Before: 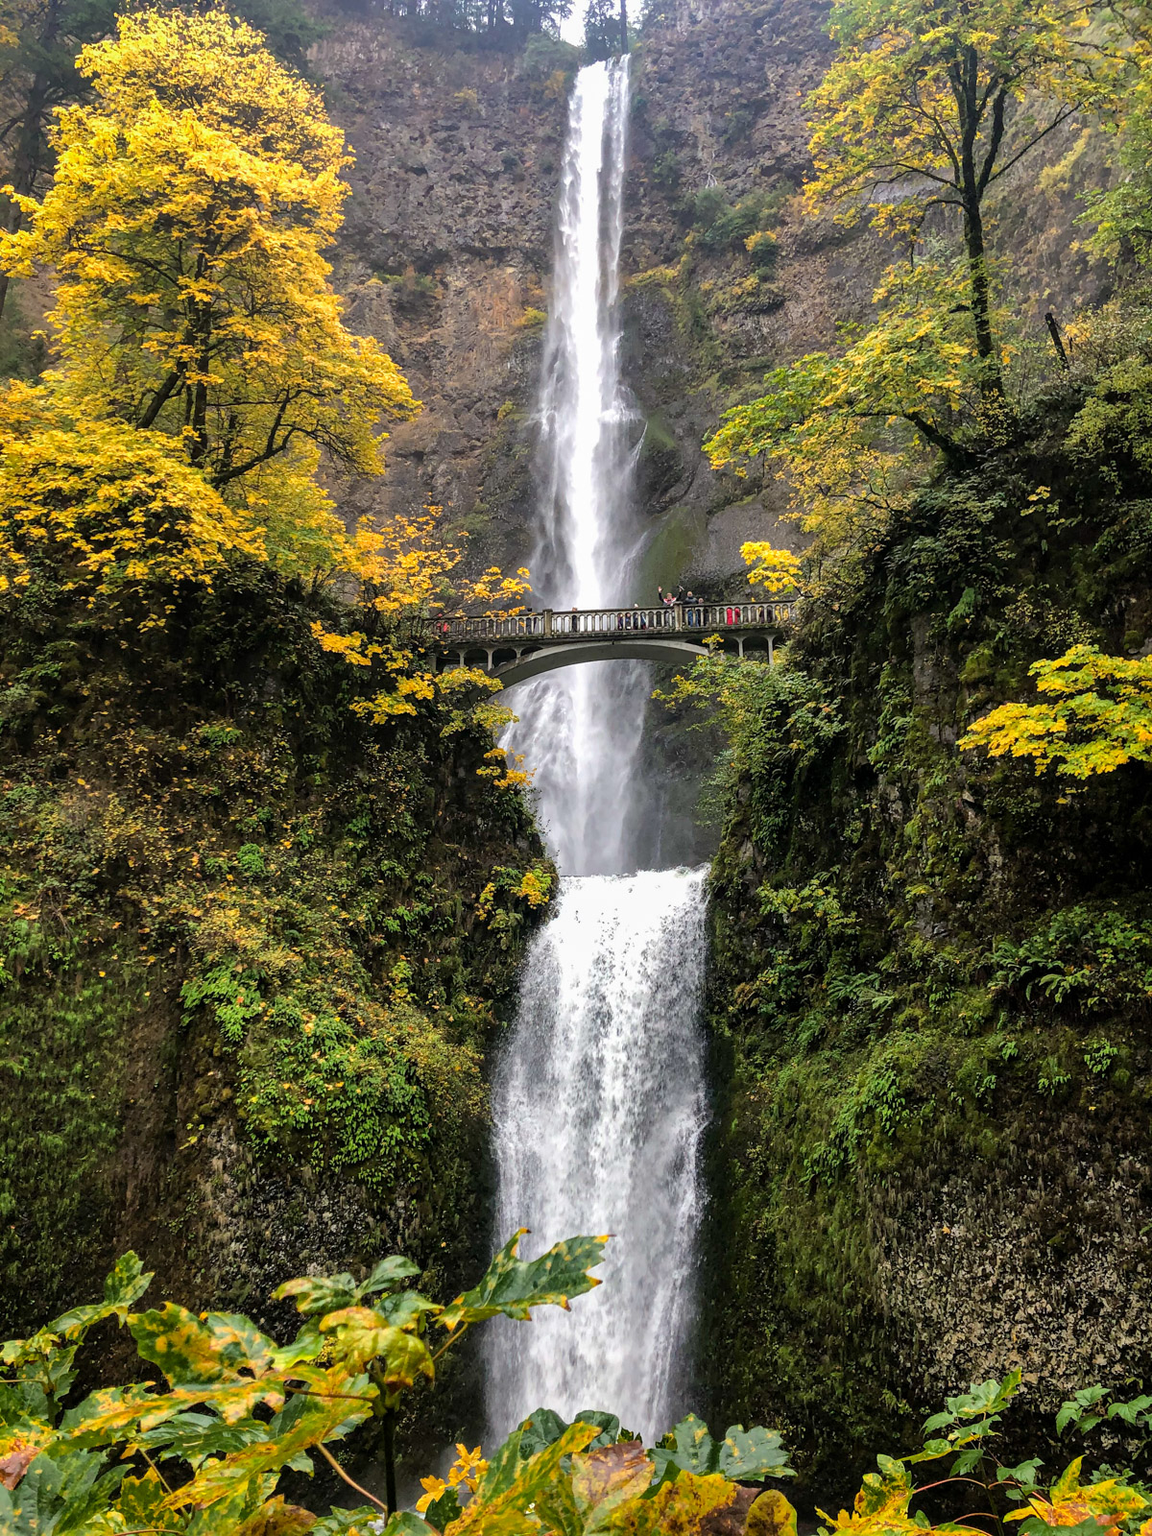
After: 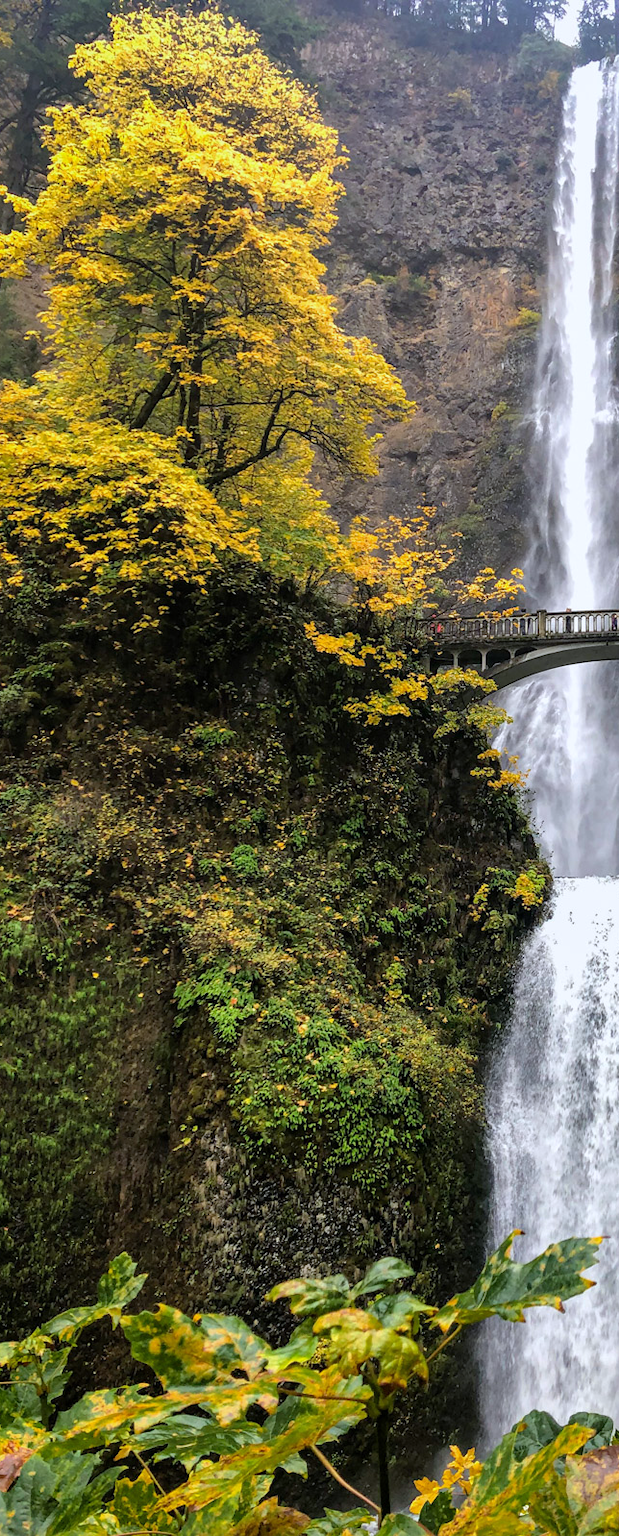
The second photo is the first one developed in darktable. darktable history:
white balance: red 0.974, blue 1.044
crop: left 0.587%, right 45.588%, bottom 0.086%
exposure: exposure -0.05 EV
